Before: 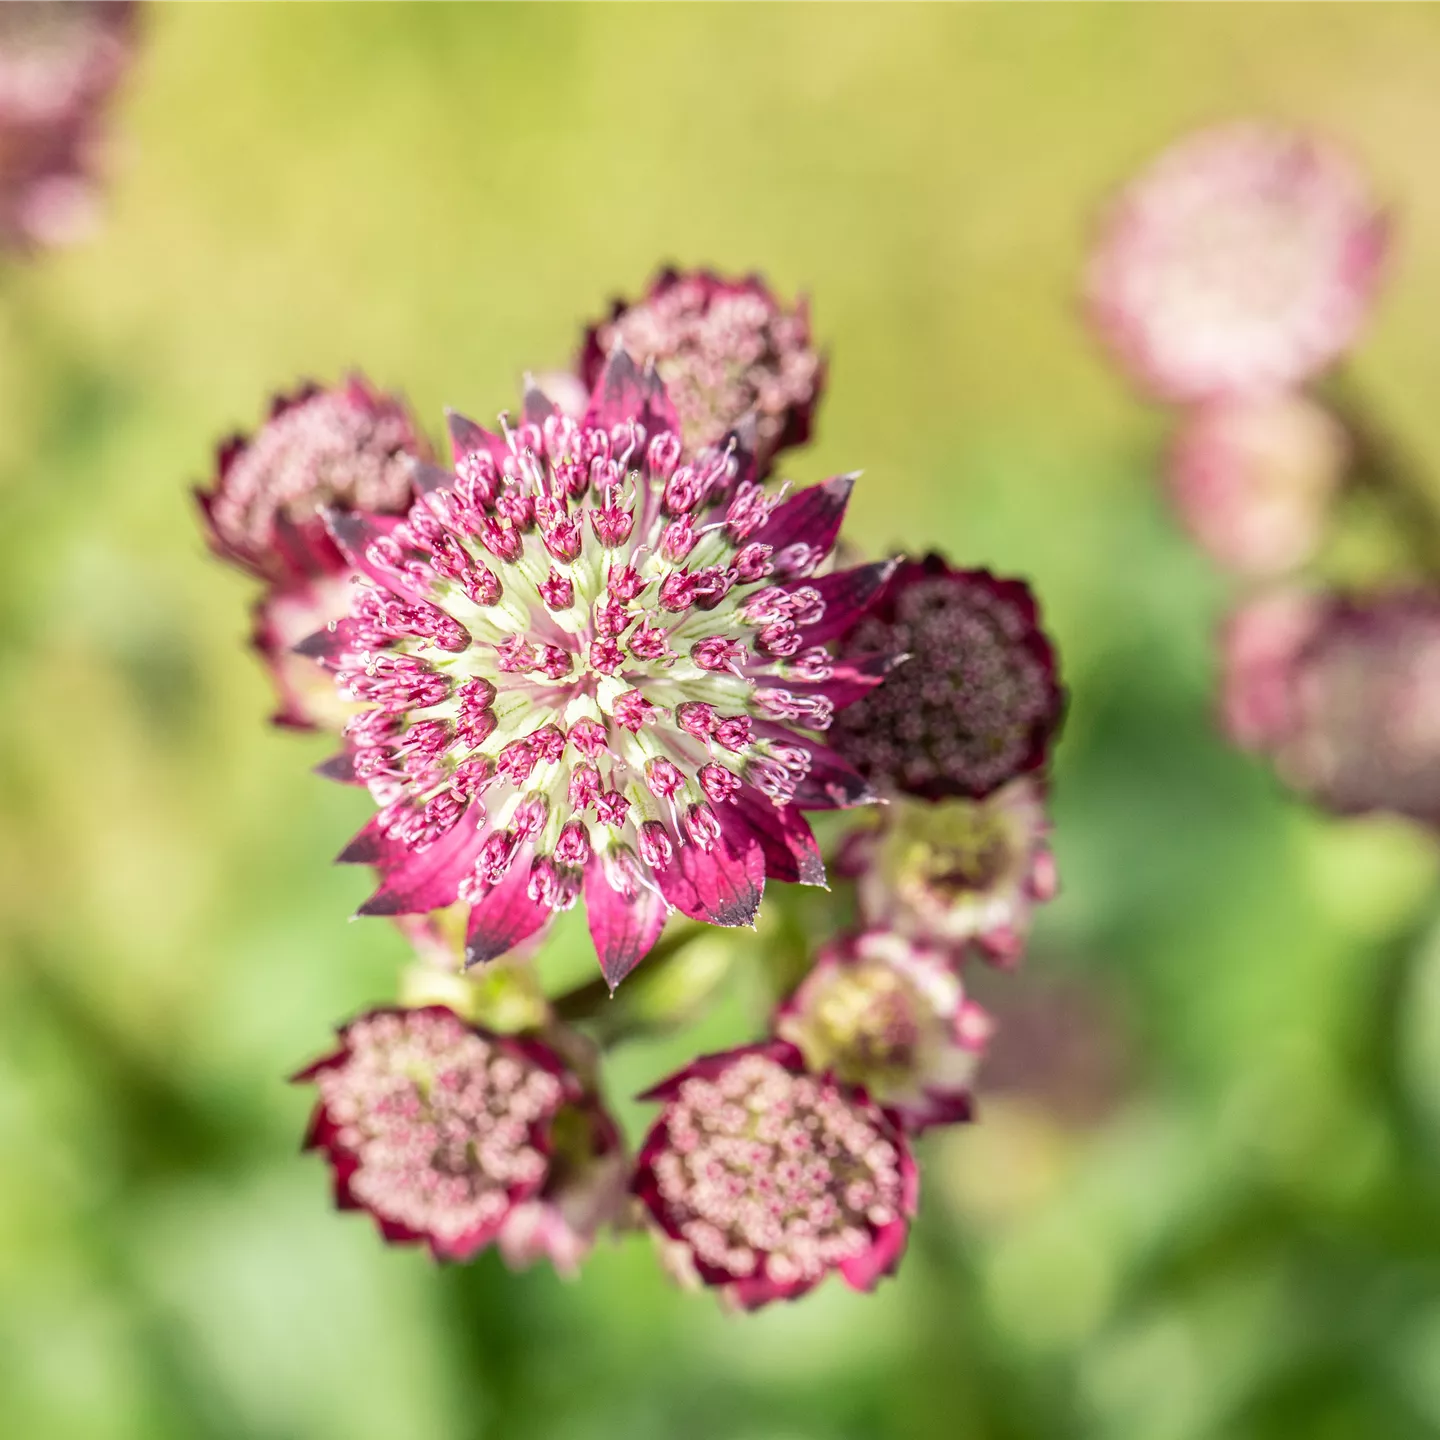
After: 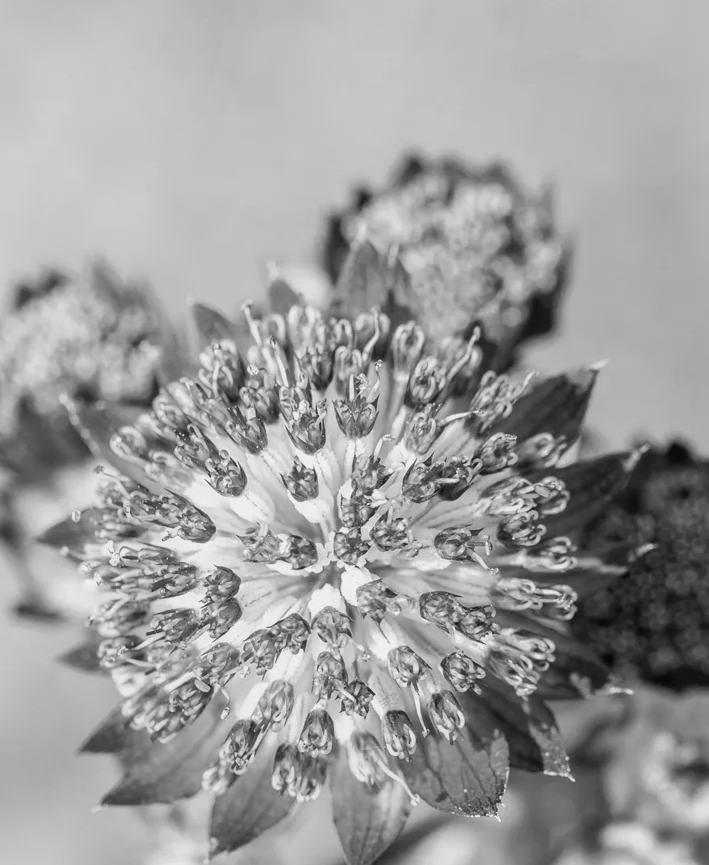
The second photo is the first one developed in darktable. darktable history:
monochrome: a 26.22, b 42.67, size 0.8
crop: left 17.835%, top 7.675%, right 32.881%, bottom 32.213%
